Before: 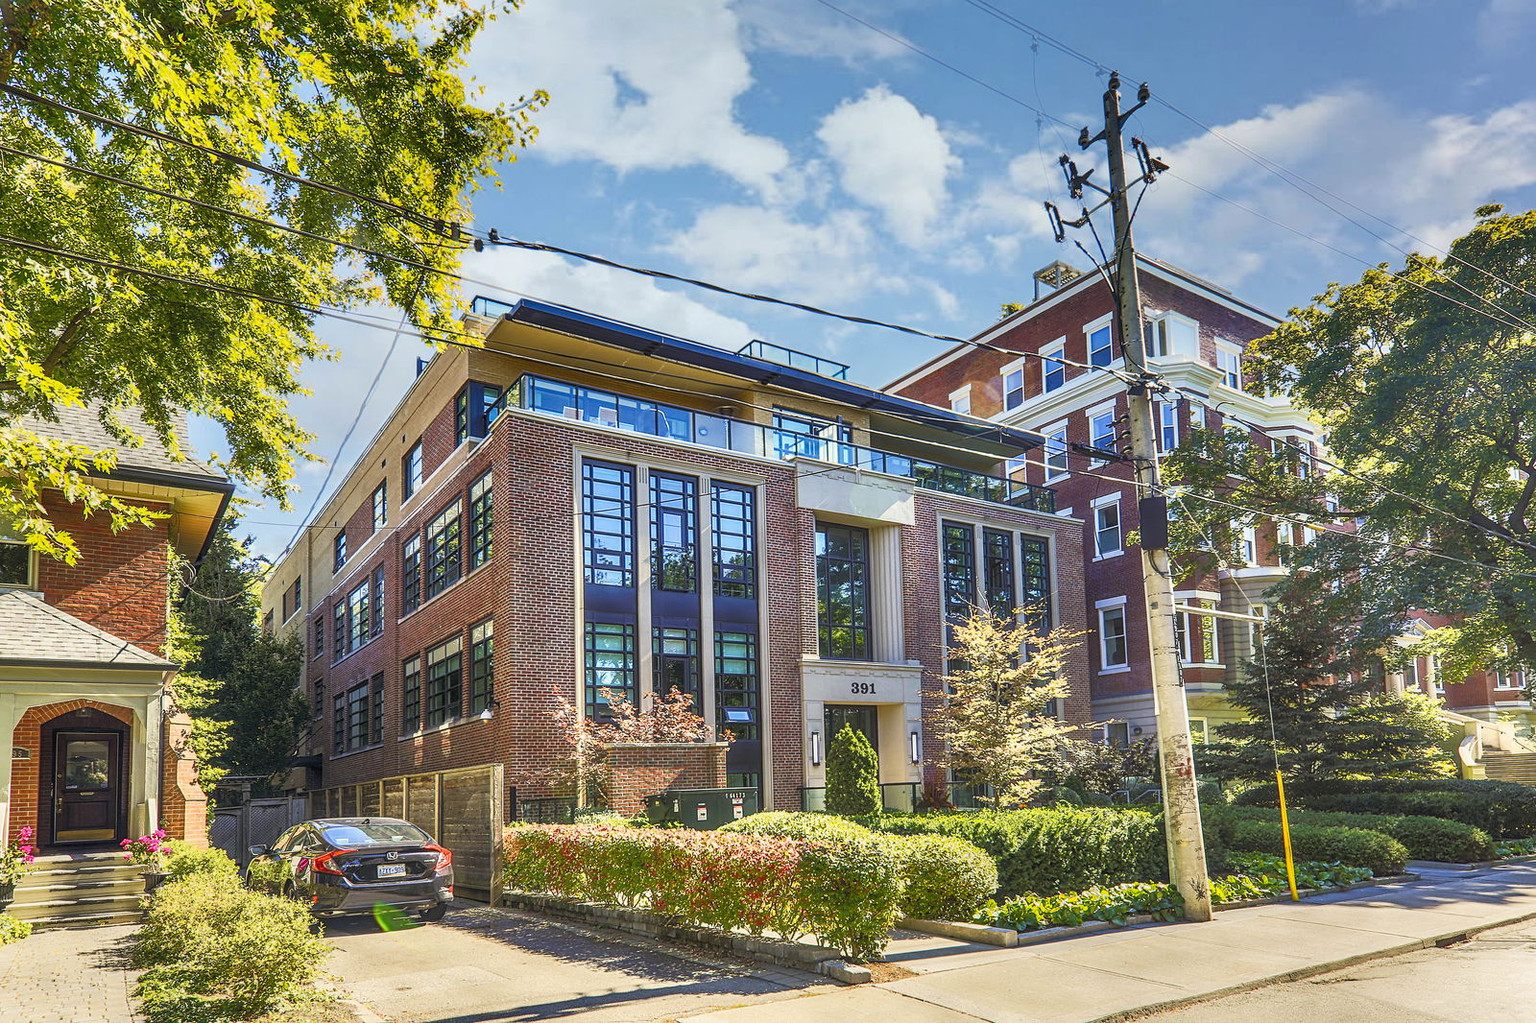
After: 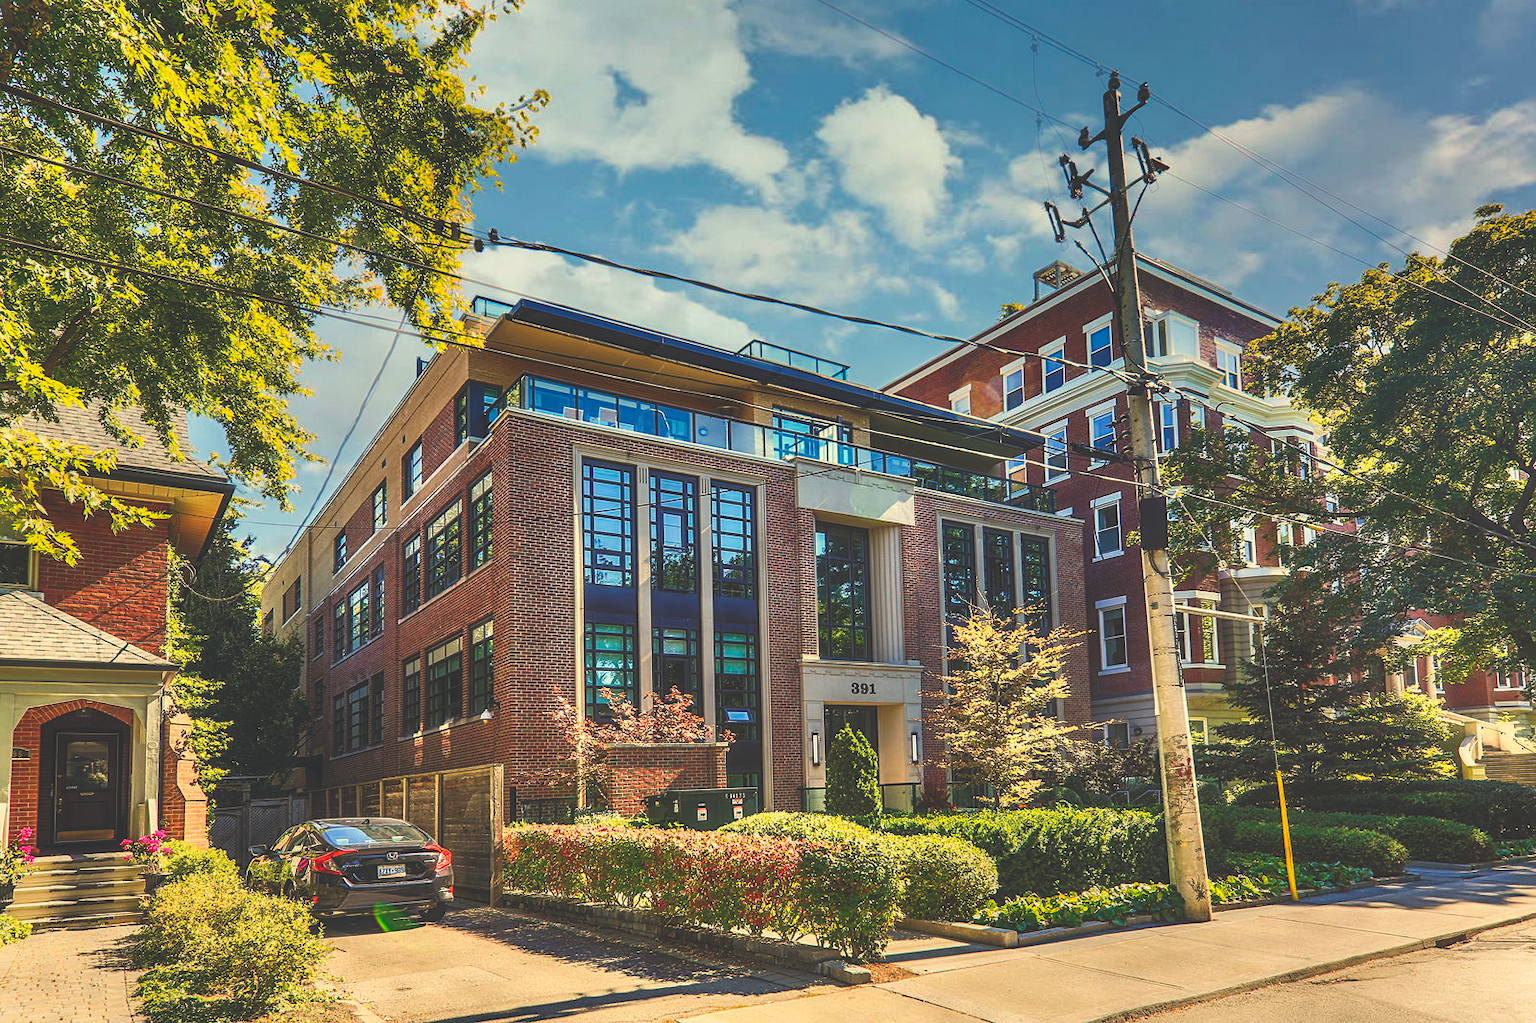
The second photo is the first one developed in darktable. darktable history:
white balance: red 1.029, blue 0.92
rgb curve: curves: ch0 [(0, 0.186) (0.314, 0.284) (0.775, 0.708) (1, 1)], compensate middle gray true, preserve colors none
